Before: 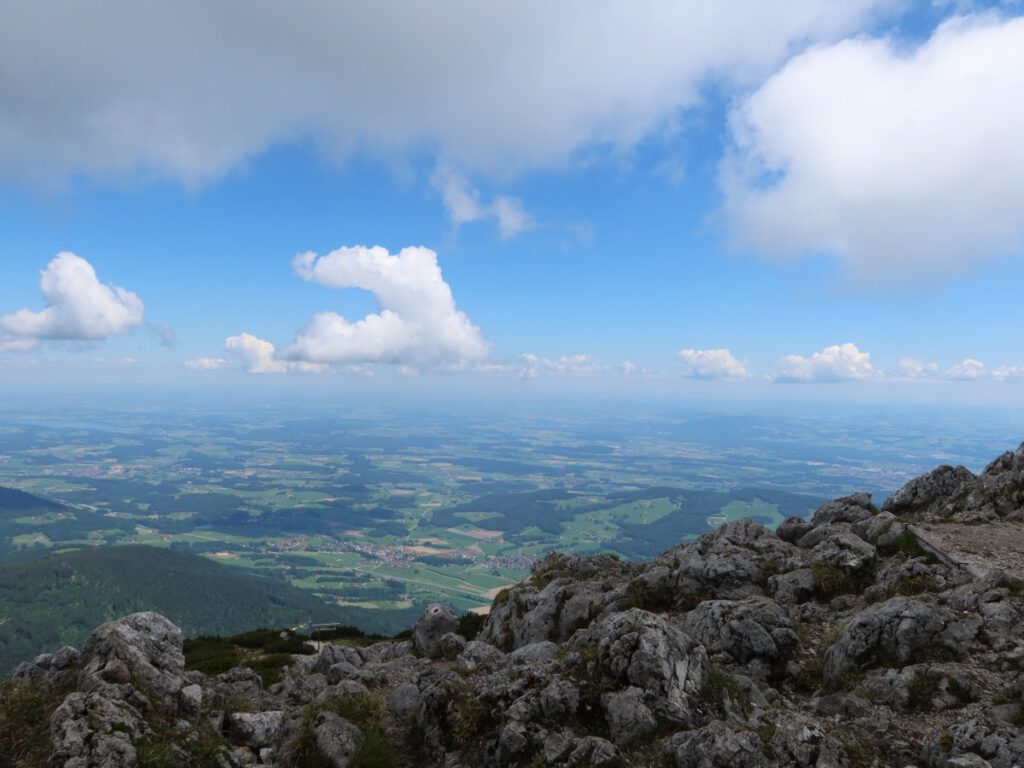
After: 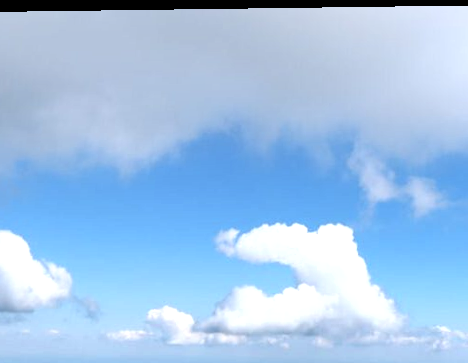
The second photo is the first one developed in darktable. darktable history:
color contrast: green-magenta contrast 0.84, blue-yellow contrast 0.86
exposure: exposure 0.6 EV, compensate highlight preservation false
rotate and perspective: rotation 0.128°, lens shift (vertical) -0.181, lens shift (horizontal) -0.044, shear 0.001, automatic cropping off
shadows and highlights: soften with gaussian
crop and rotate: left 10.817%, top 0.062%, right 47.194%, bottom 53.626%
